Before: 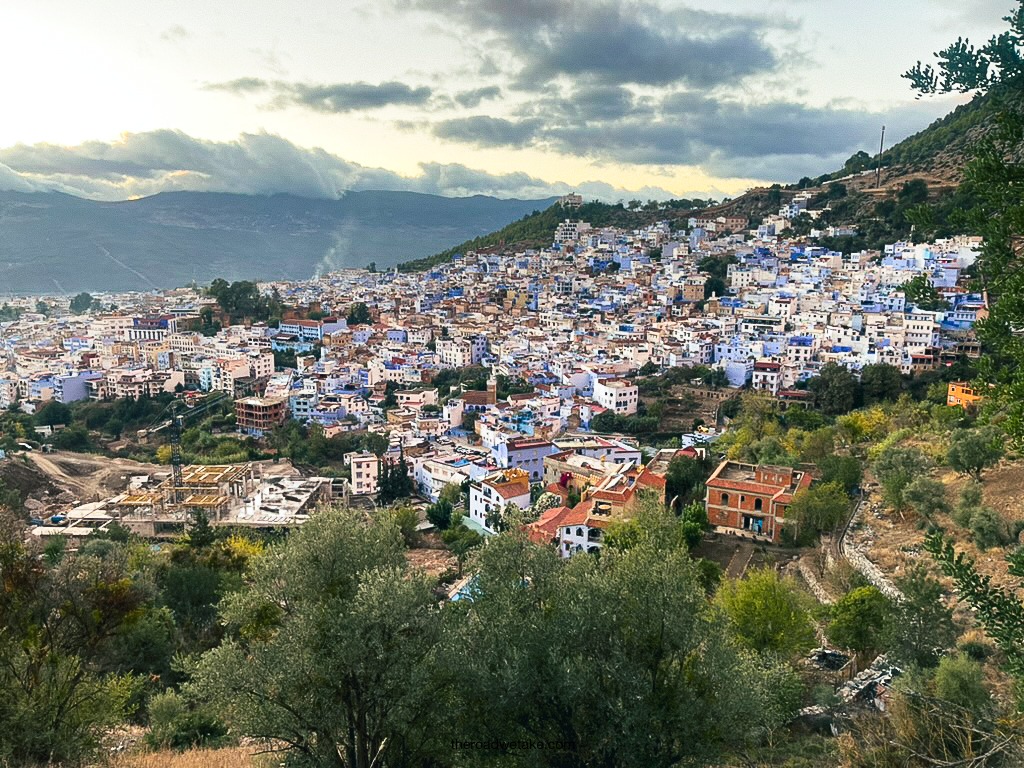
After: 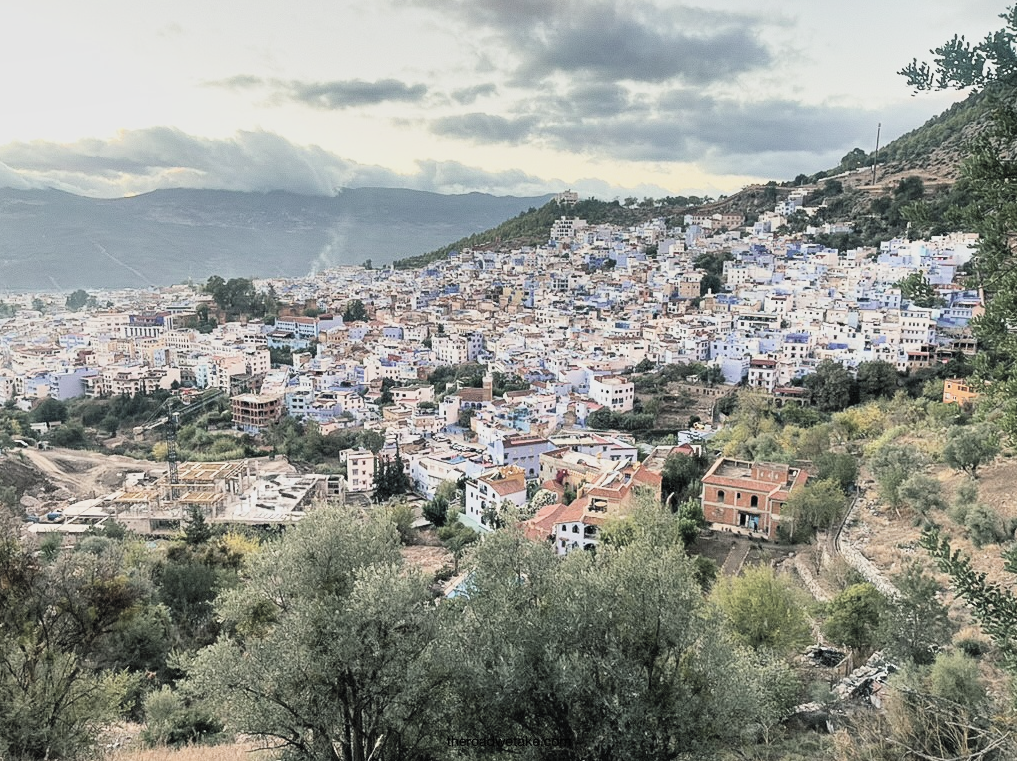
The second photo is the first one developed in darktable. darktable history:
shadows and highlights: shadows 49, highlights -41, soften with gaussian
filmic rgb: black relative exposure -7.65 EV, white relative exposure 4.56 EV, hardness 3.61, color science v6 (2022)
exposure: exposure 0.6 EV, compensate highlight preservation false
crop: left 0.434%, top 0.485%, right 0.244%, bottom 0.386%
contrast brightness saturation: brightness 0.18, saturation -0.5
